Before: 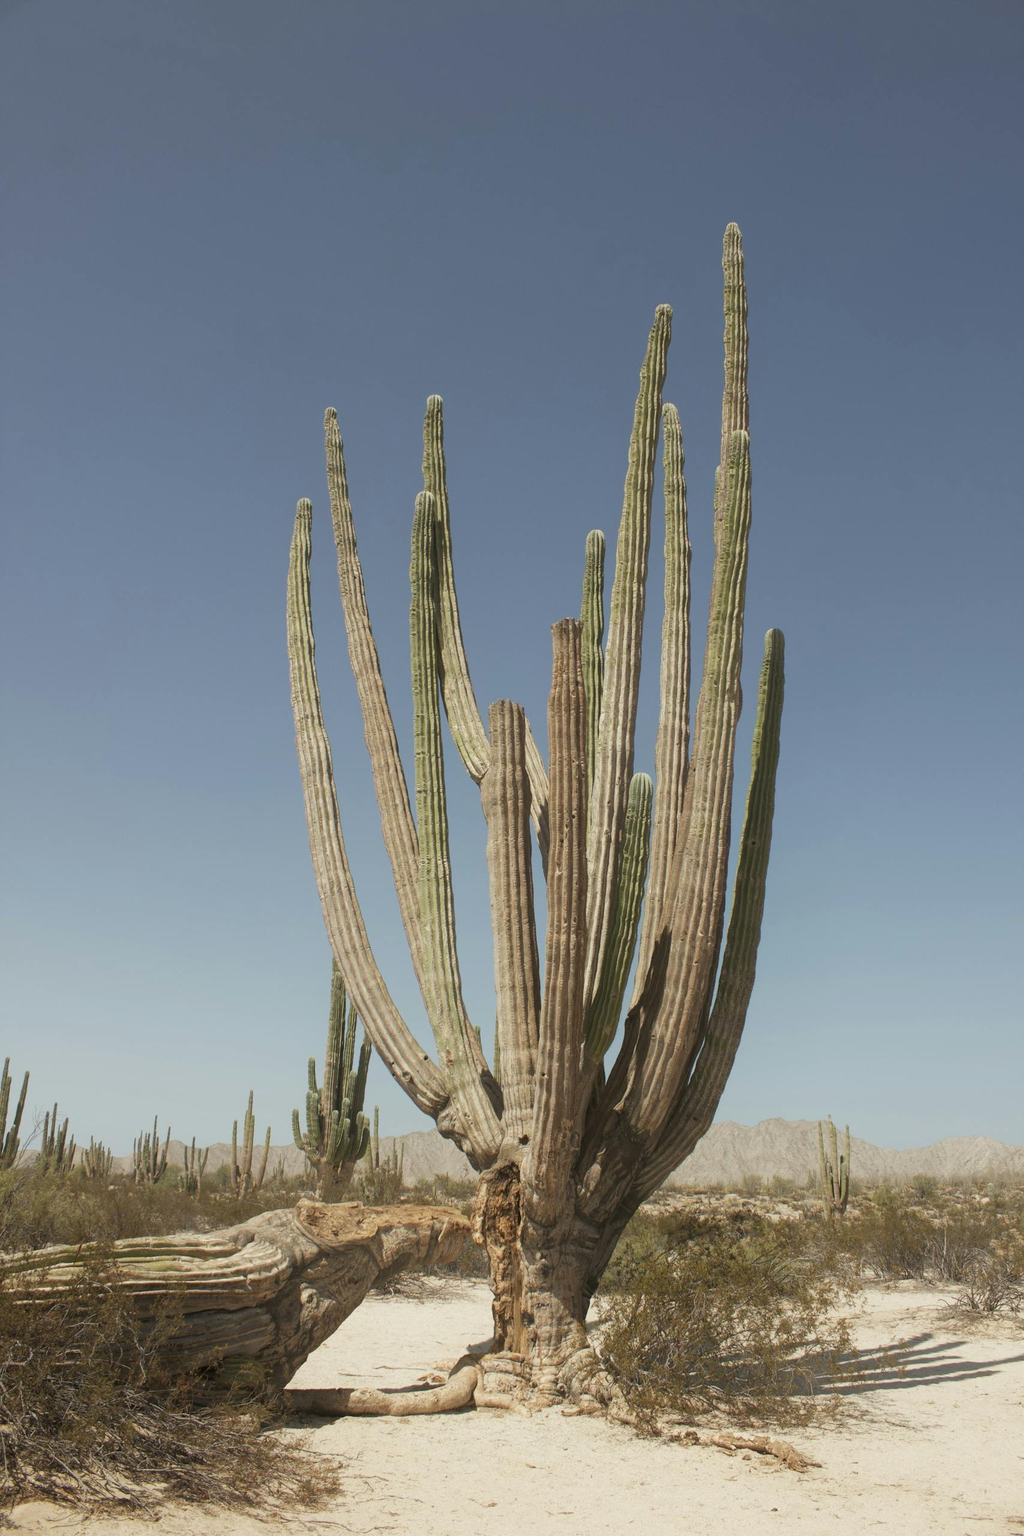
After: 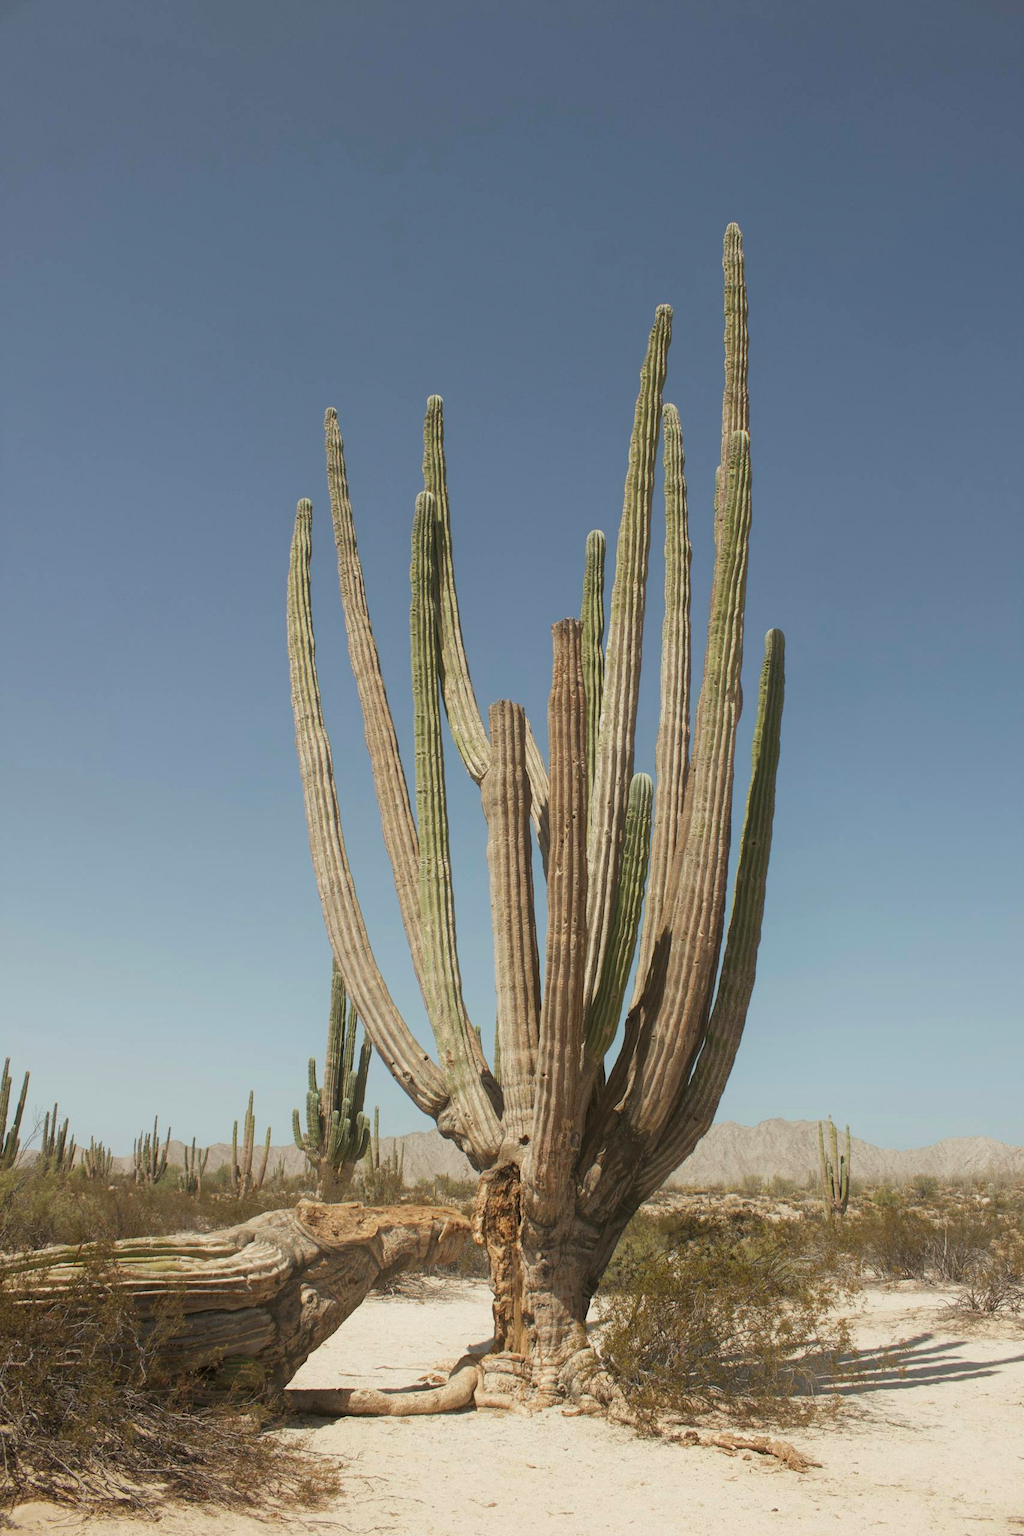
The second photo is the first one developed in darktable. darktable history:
color correction: highlights a* 0.018, highlights b* -0.488
